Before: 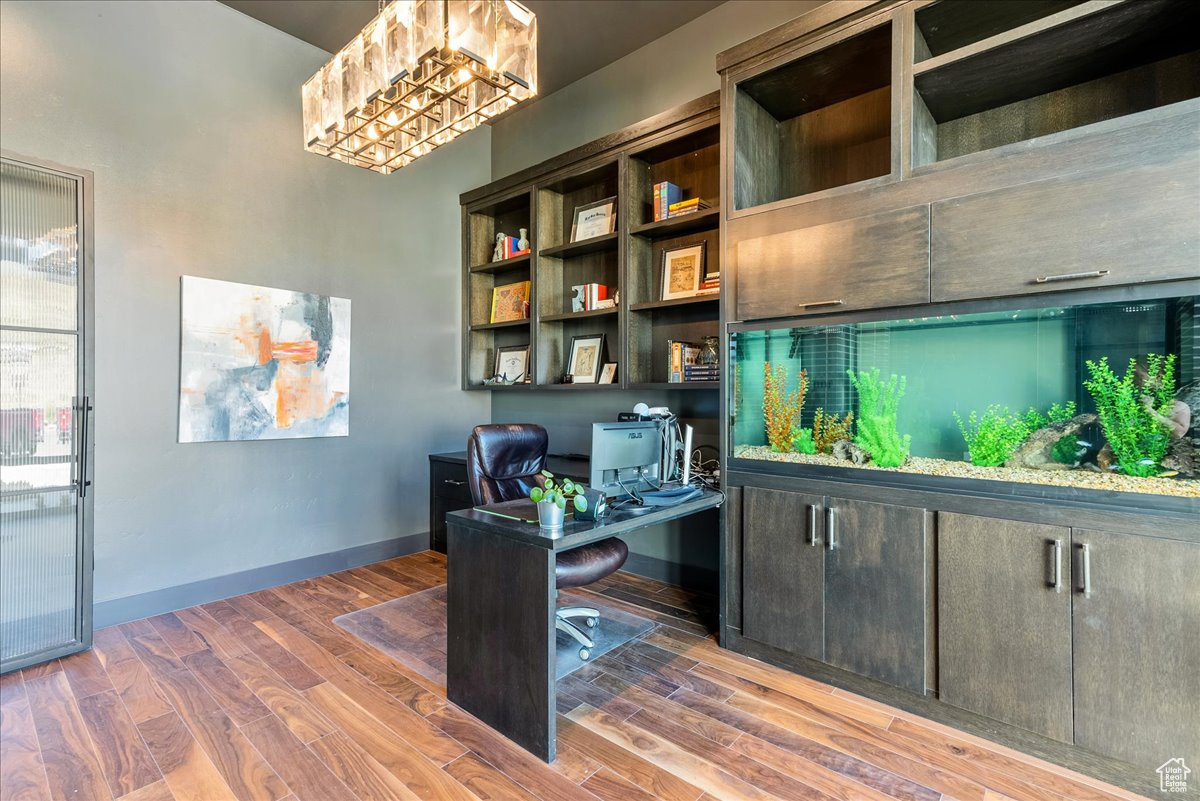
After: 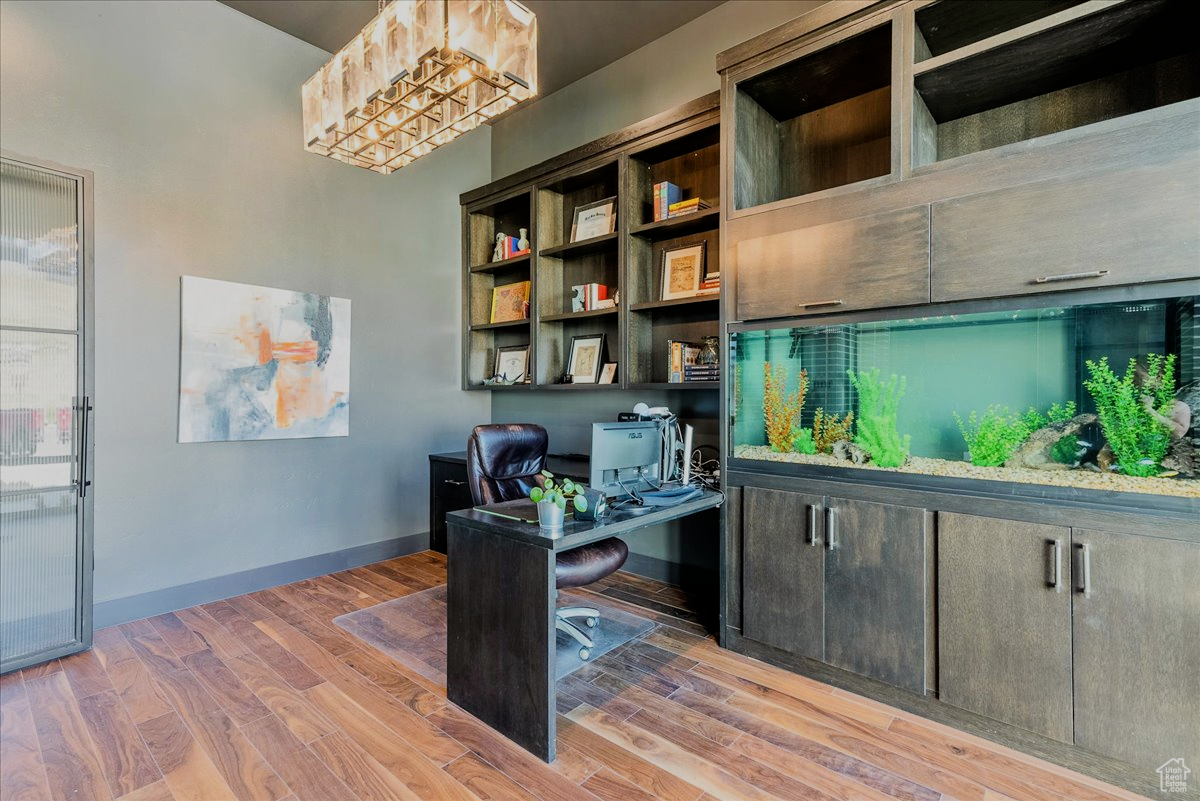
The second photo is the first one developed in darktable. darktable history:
shadows and highlights: radius 336.08, shadows 28.23, soften with gaussian
filmic rgb: black relative exposure -7.65 EV, white relative exposure 4.56 EV, hardness 3.61
